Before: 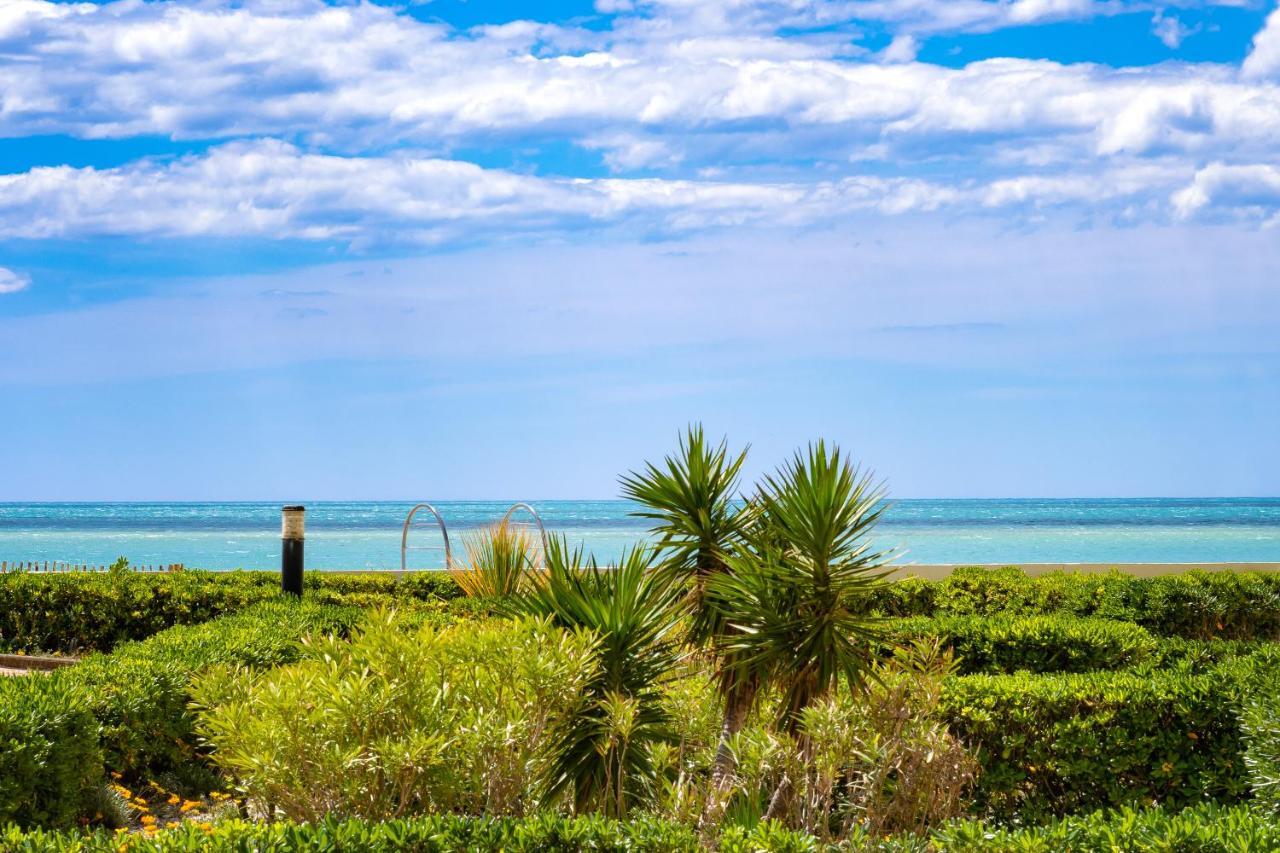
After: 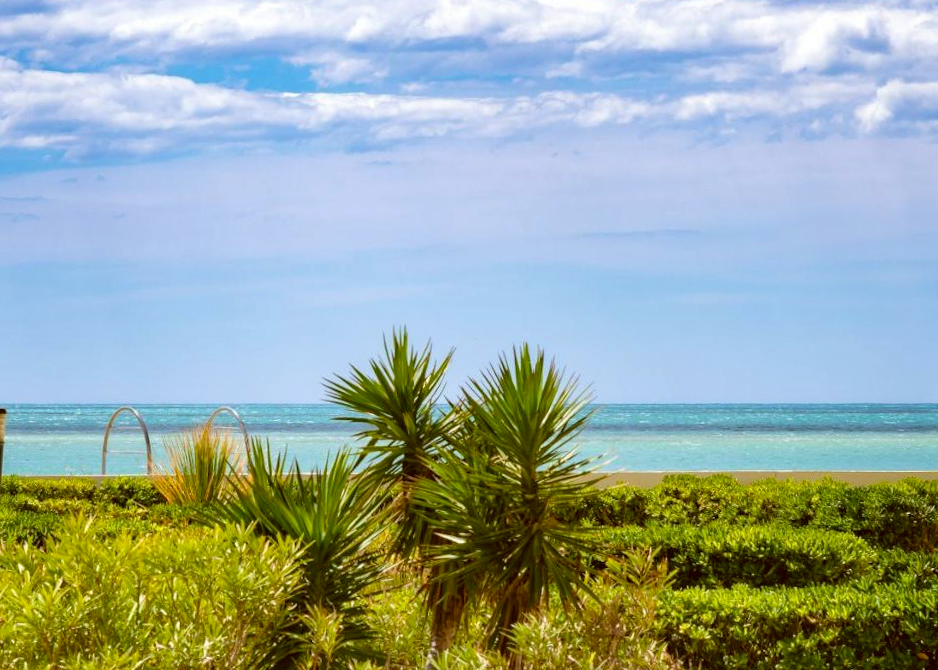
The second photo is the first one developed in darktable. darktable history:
color correction: highlights a* -0.482, highlights b* 0.161, shadows a* 4.66, shadows b* 20.72
rotate and perspective: rotation 0.215°, lens shift (vertical) -0.139, crop left 0.069, crop right 0.939, crop top 0.002, crop bottom 0.996
crop and rotate: left 20.74%, top 7.912%, right 0.375%, bottom 13.378%
